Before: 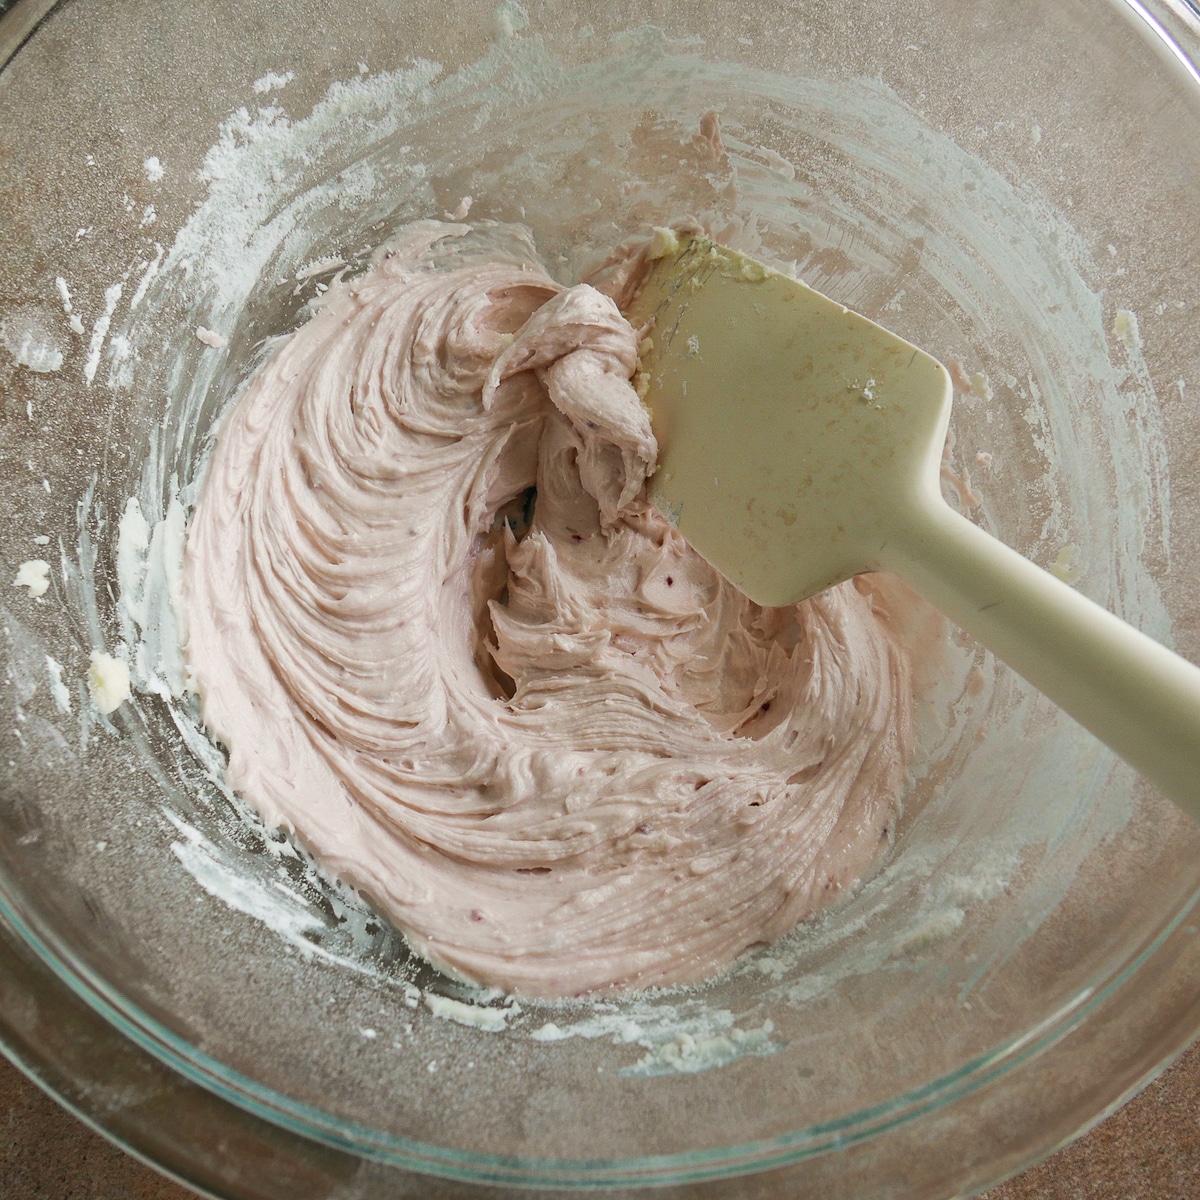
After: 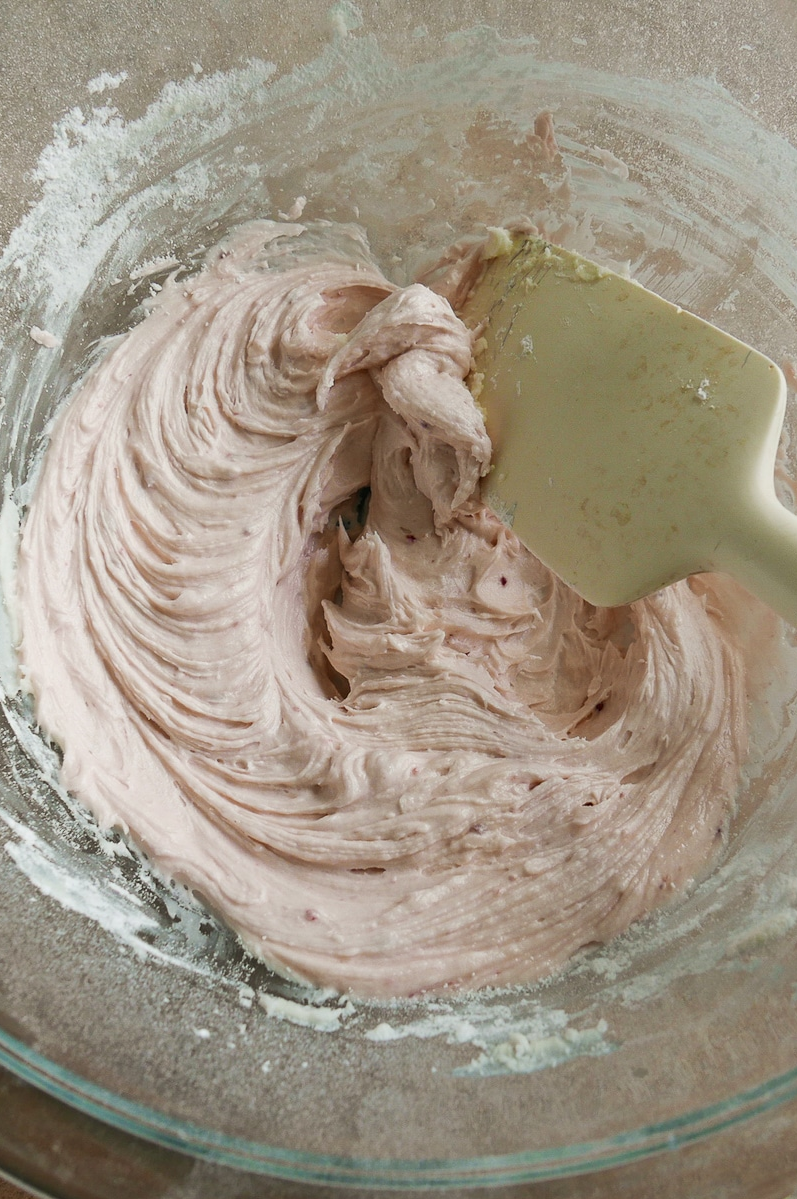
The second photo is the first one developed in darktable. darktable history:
crop and rotate: left 13.867%, right 19.647%
